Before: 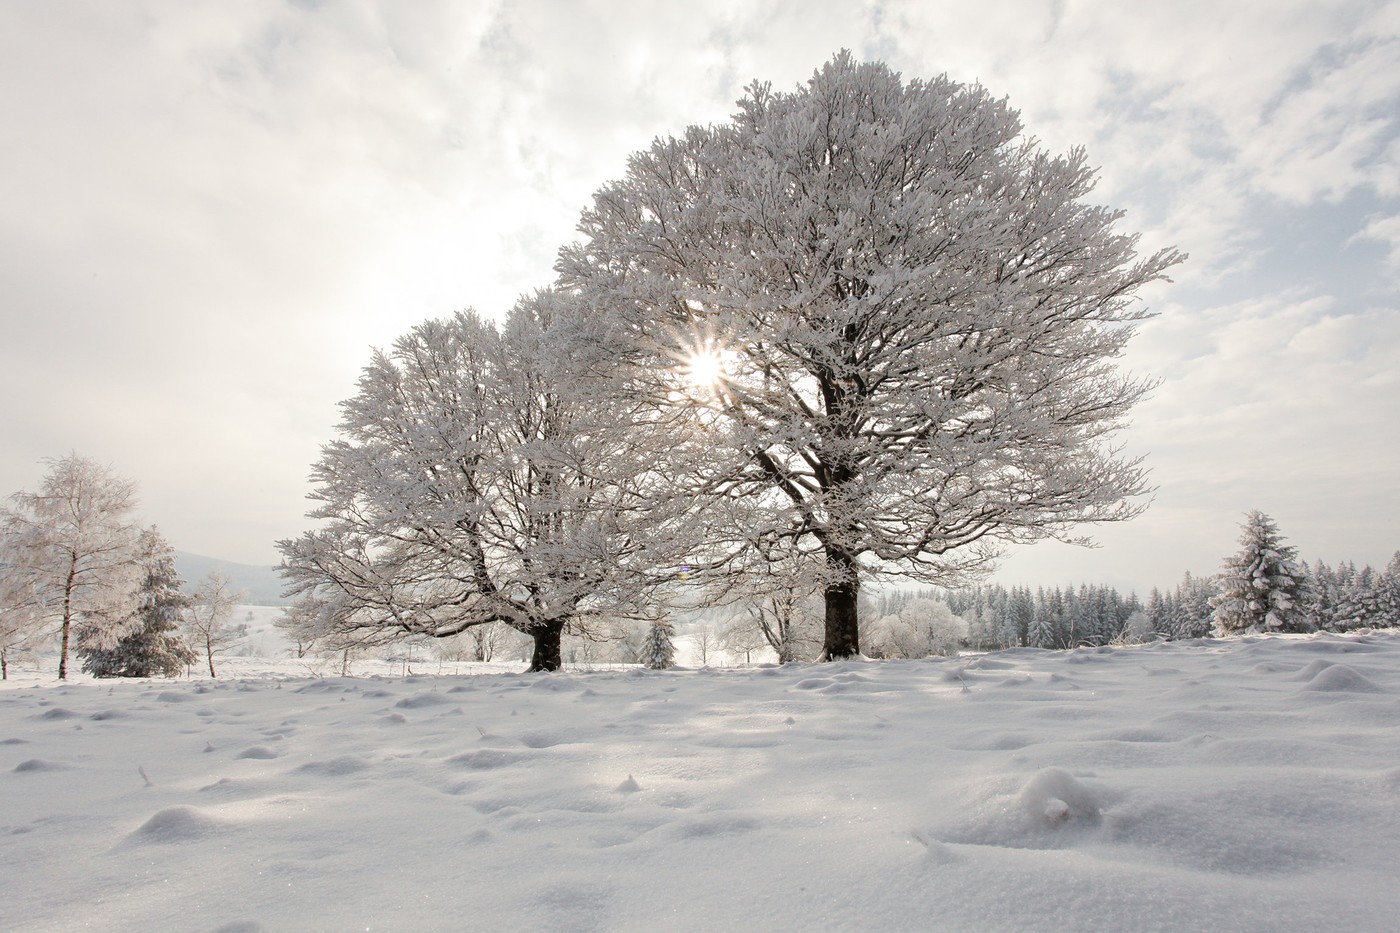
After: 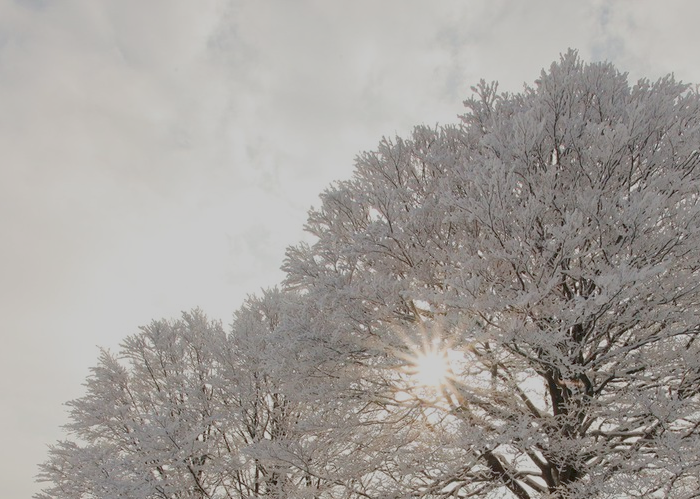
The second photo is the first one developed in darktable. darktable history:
crop: left 19.556%, right 30.401%, bottom 46.458%
color balance rgb: contrast -30%
